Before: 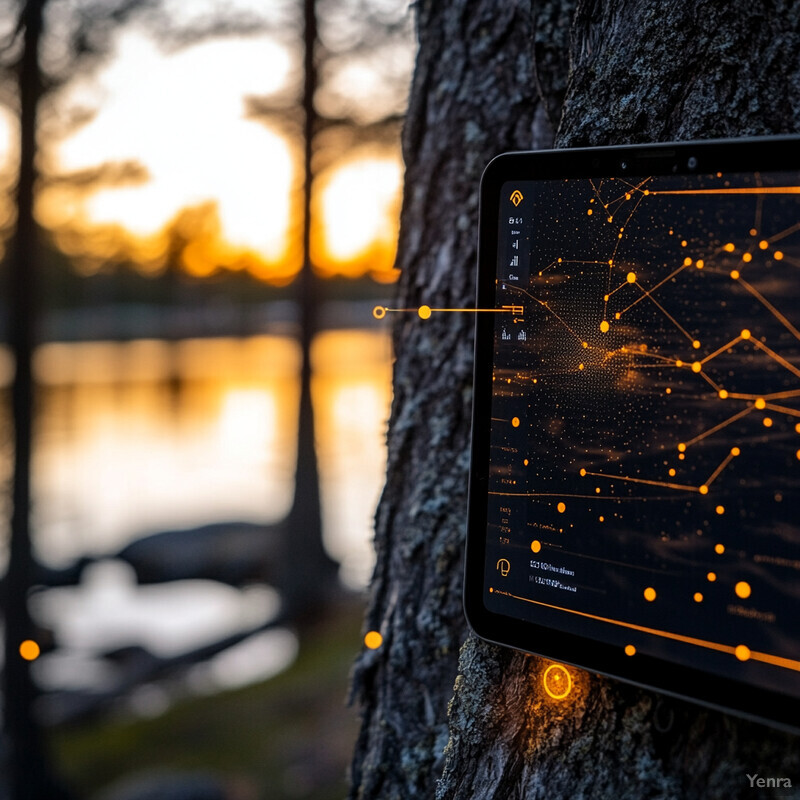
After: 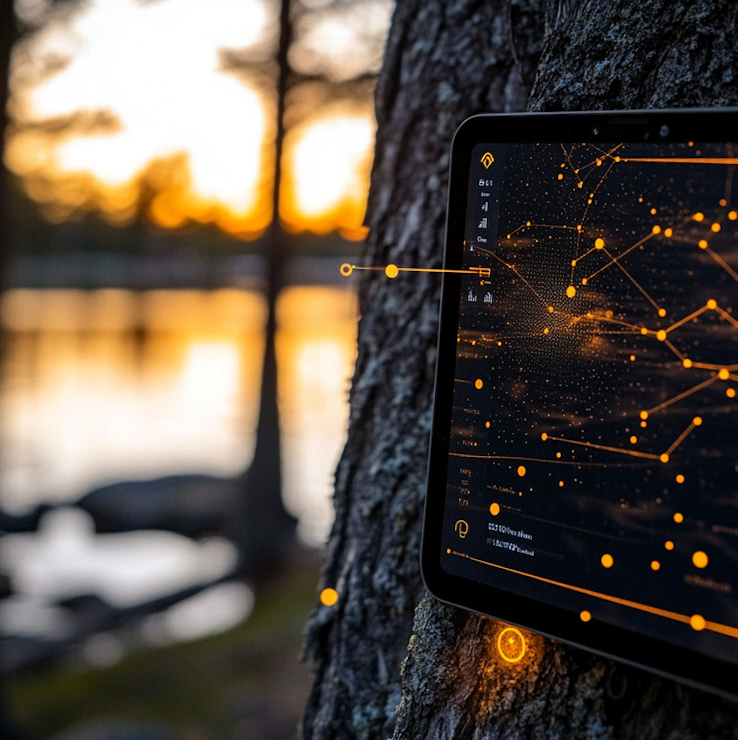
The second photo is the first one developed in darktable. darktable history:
crop and rotate: angle -1.98°, left 3.085%, top 3.845%, right 1.477%, bottom 0.427%
